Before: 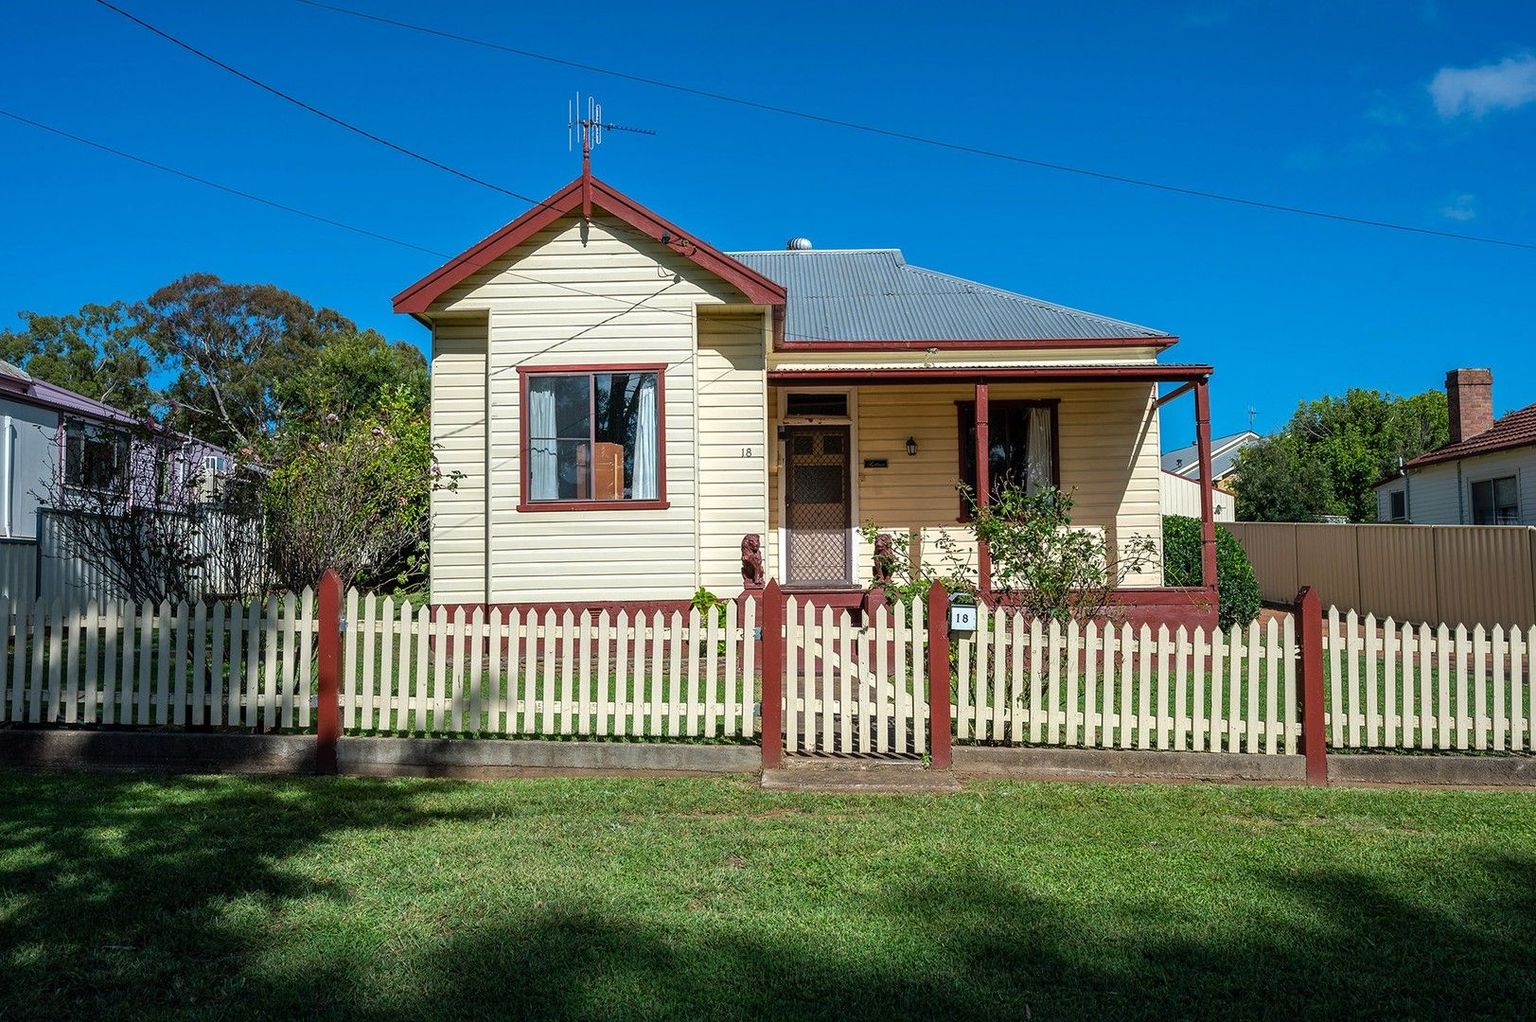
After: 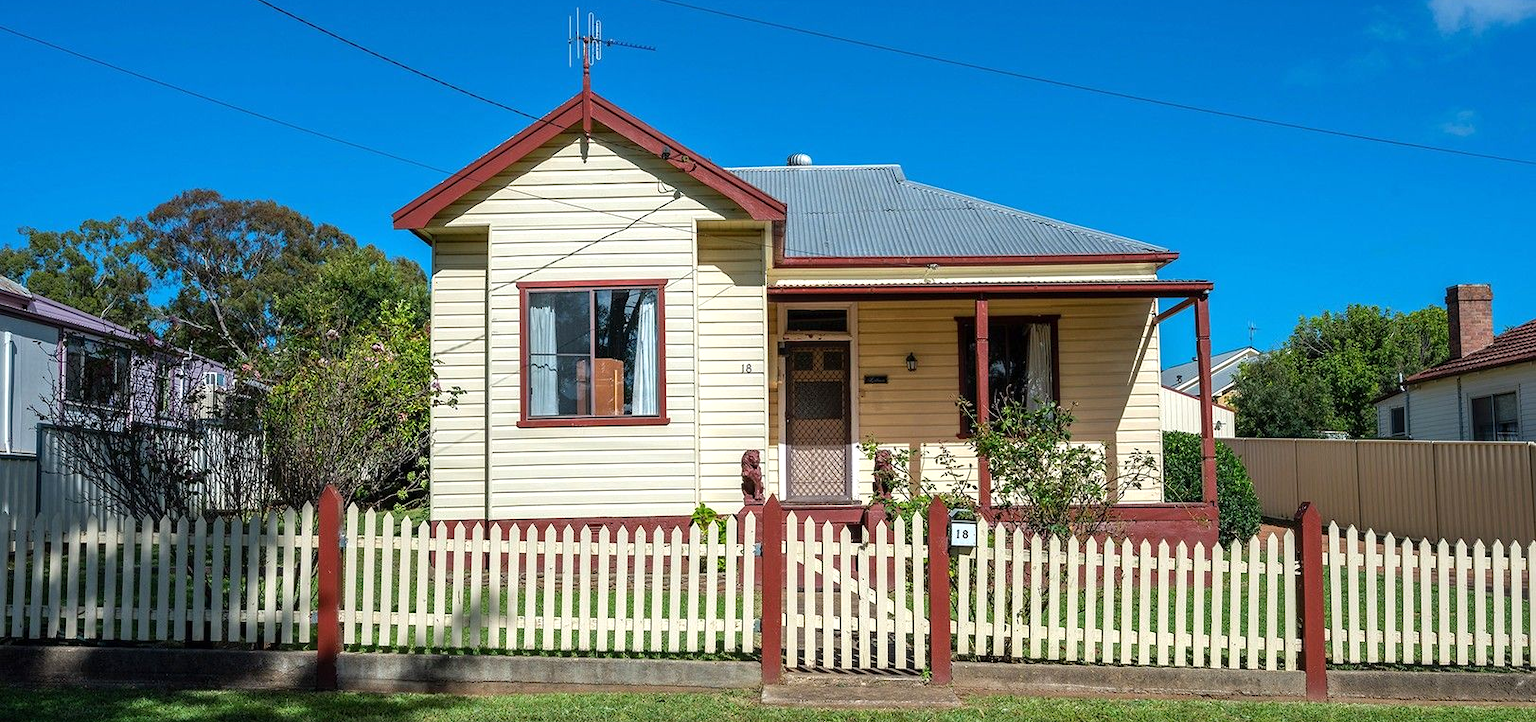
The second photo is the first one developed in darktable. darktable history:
crop and rotate: top 8.293%, bottom 20.996%
exposure: exposure 0.2 EV, compensate highlight preservation false
